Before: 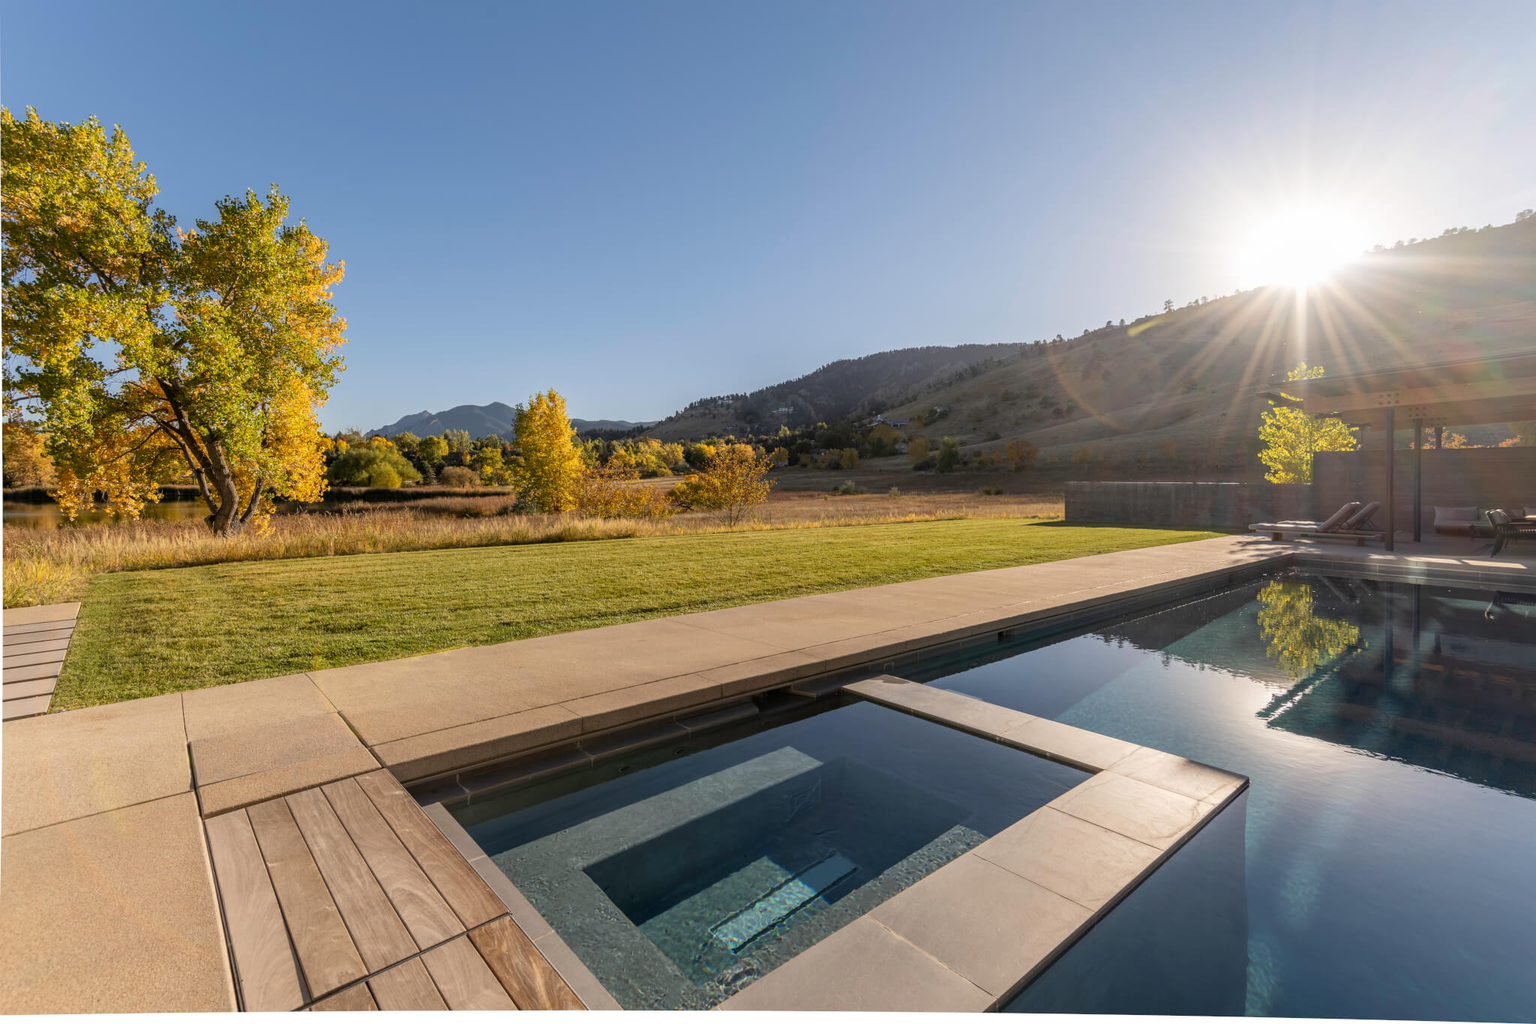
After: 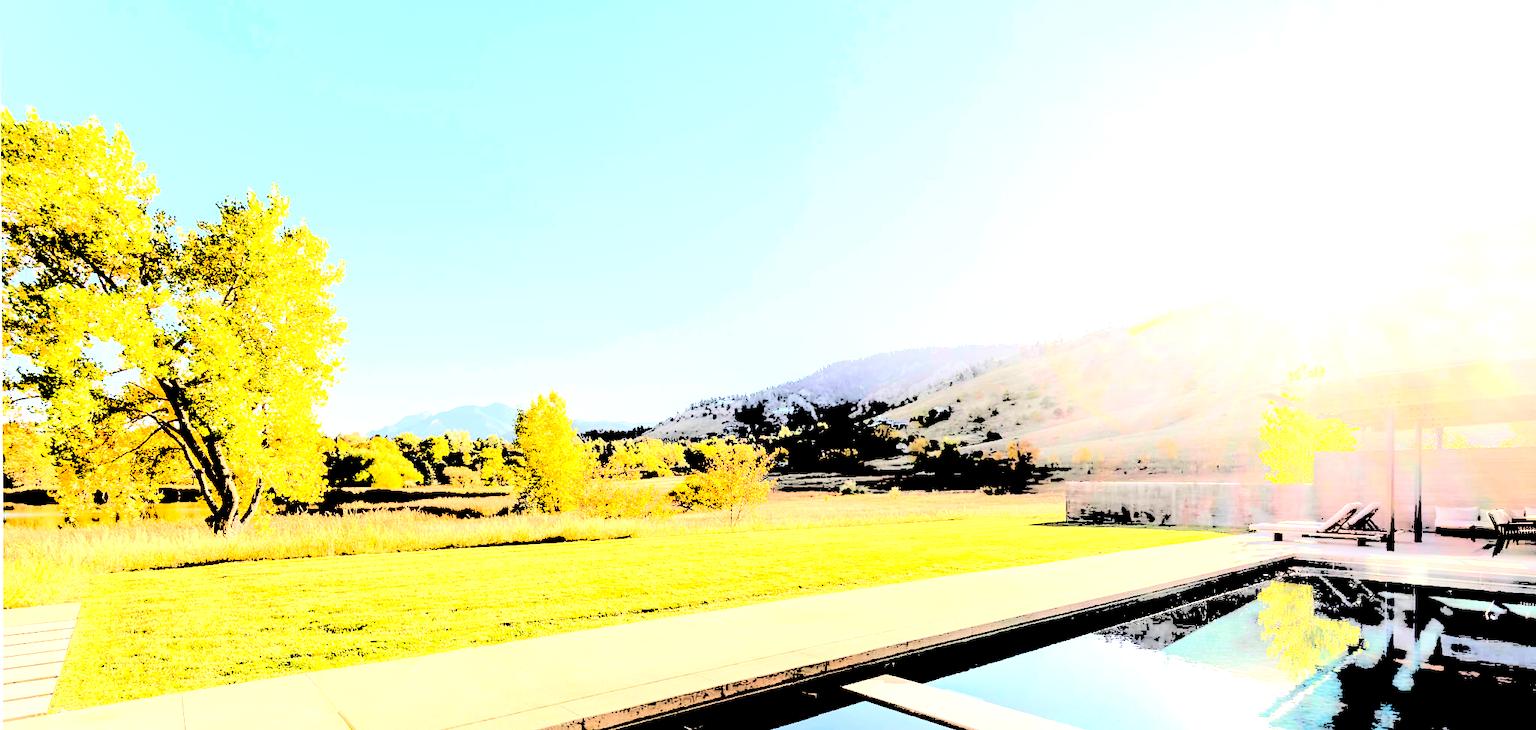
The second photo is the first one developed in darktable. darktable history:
crop: bottom 28.576%
levels: levels [0.246, 0.246, 0.506]
